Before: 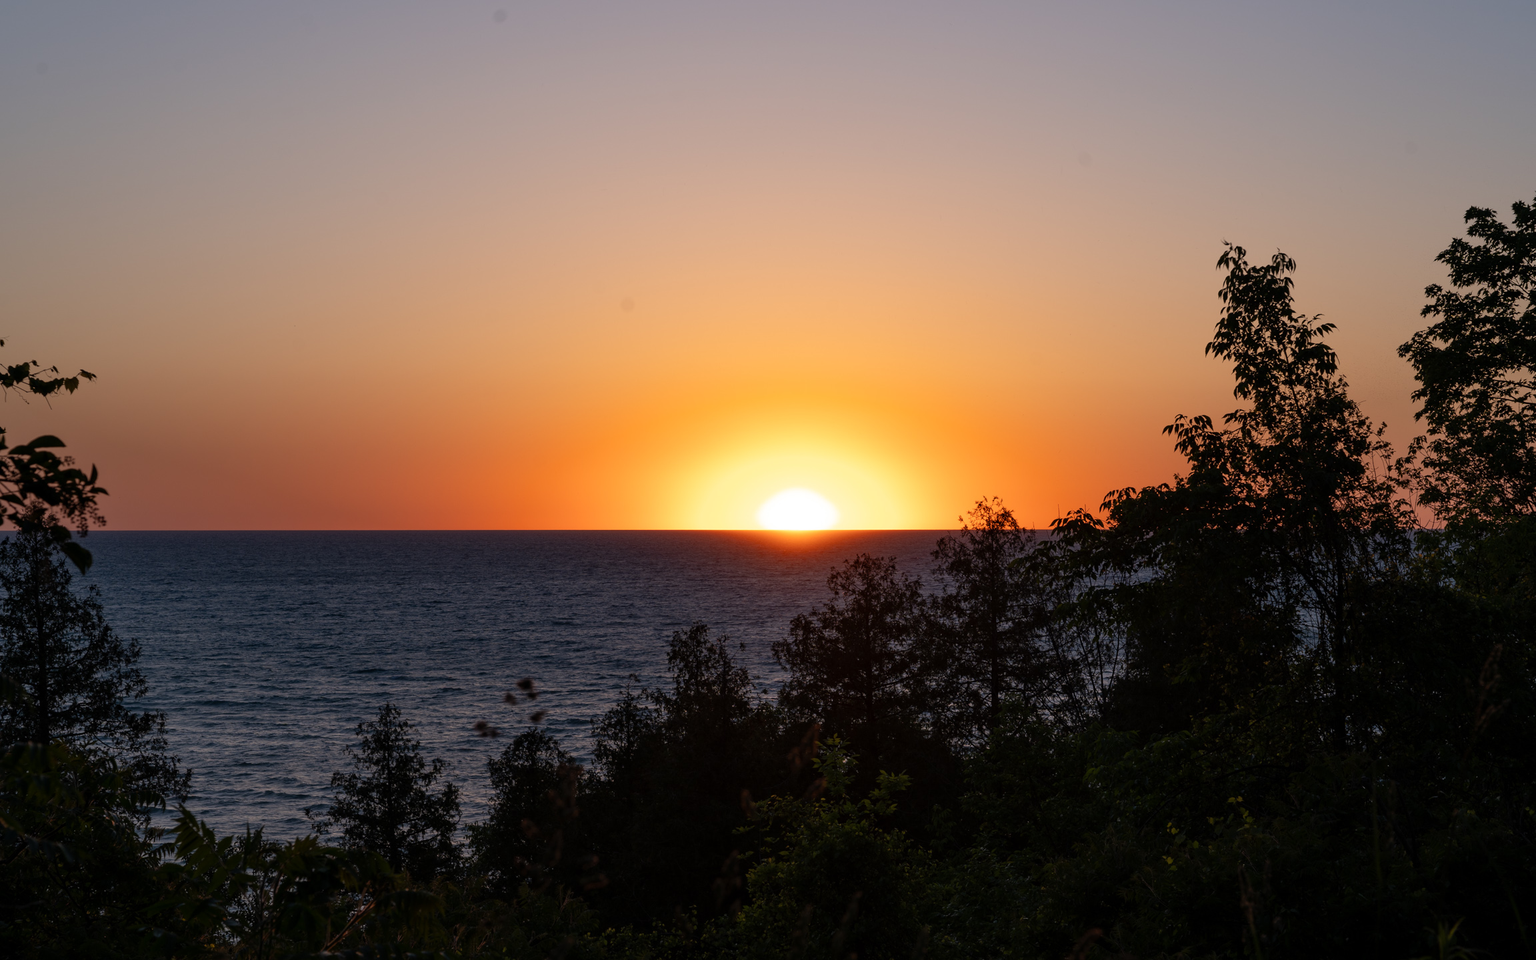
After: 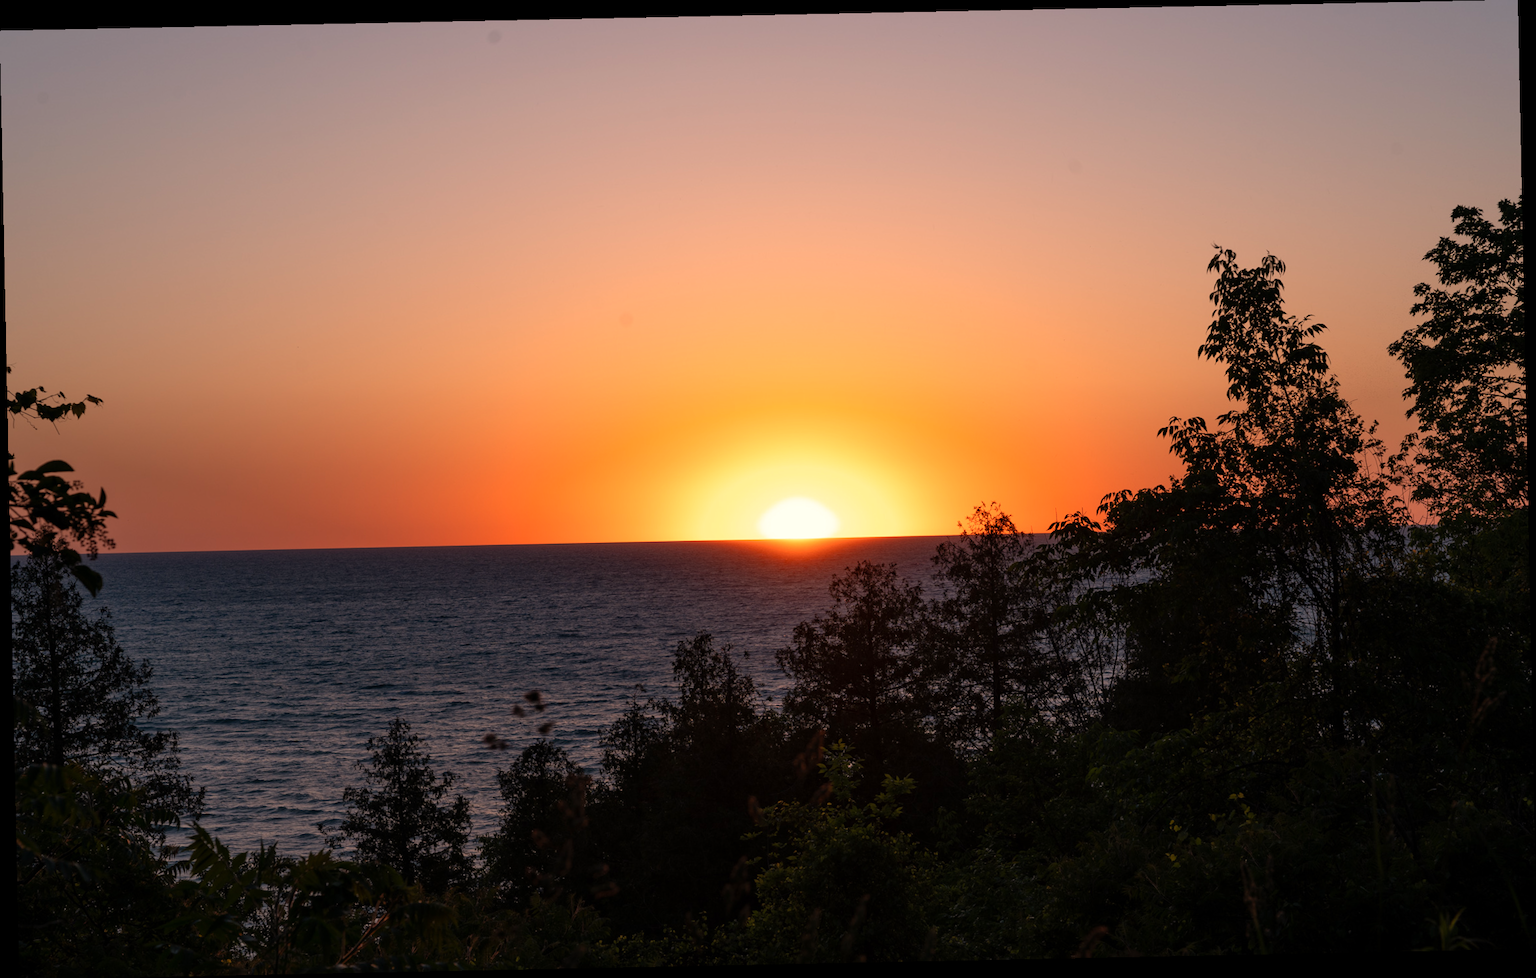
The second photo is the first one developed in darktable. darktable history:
rotate and perspective: rotation -1.17°, automatic cropping off
white balance: red 1.127, blue 0.943
tone equalizer: on, module defaults
